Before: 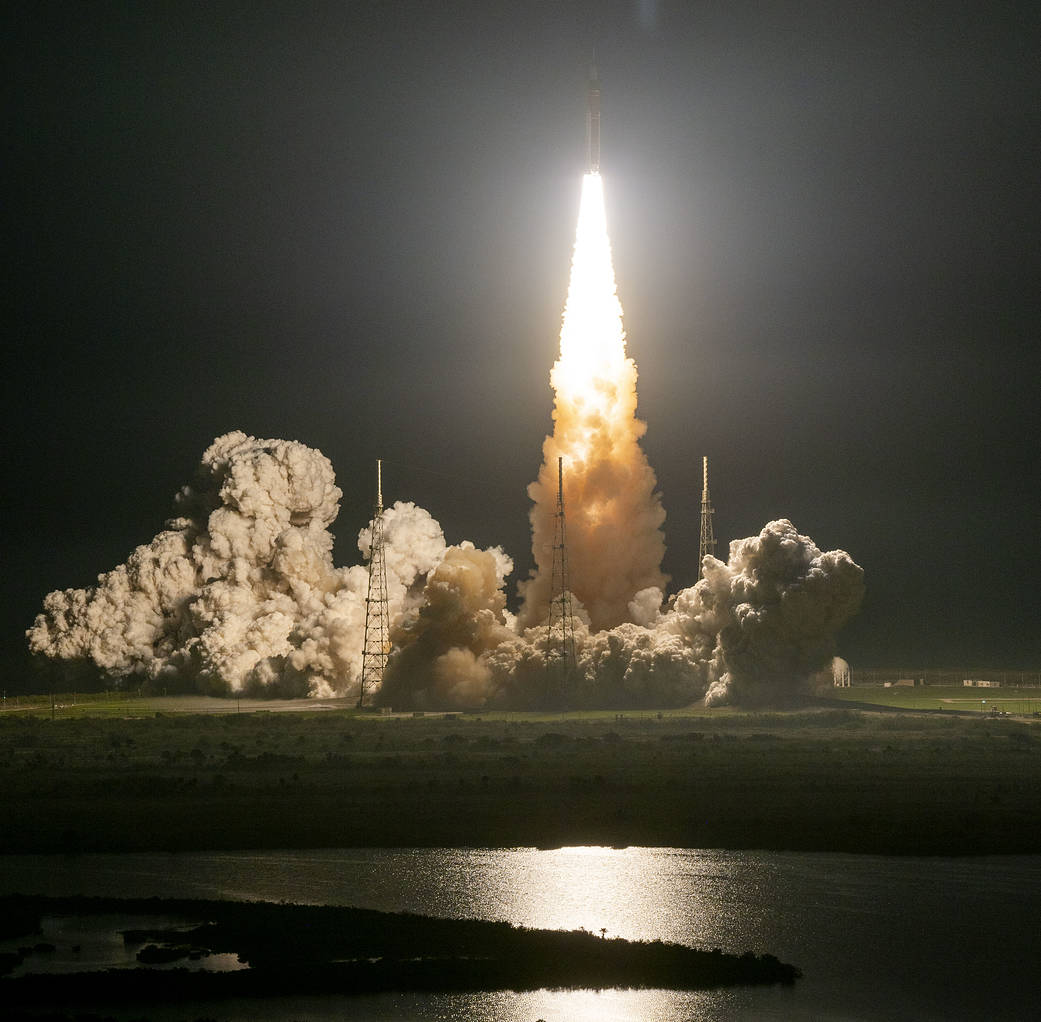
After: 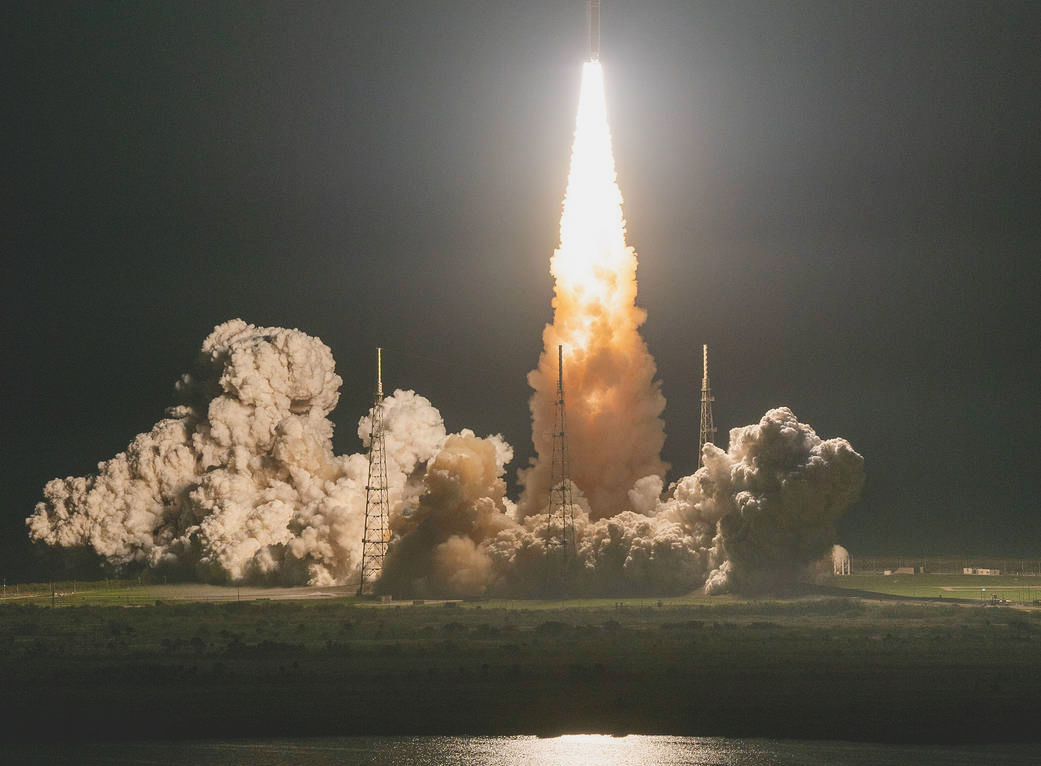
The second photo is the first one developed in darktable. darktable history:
color balance: lift [1.01, 1, 1, 1], gamma [1.097, 1, 1, 1], gain [0.85, 1, 1, 1]
shadows and highlights: shadows 32, highlights -32, soften with gaussian
crop: top 11.038%, bottom 13.962%
